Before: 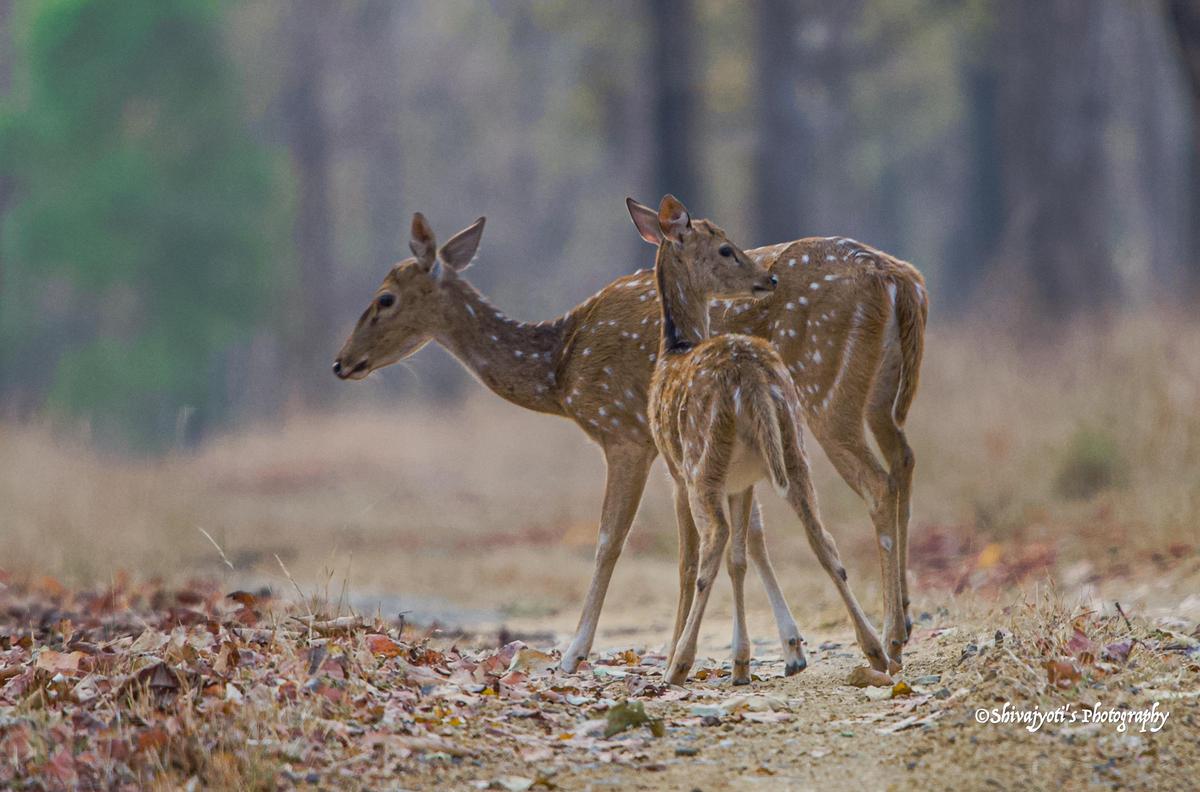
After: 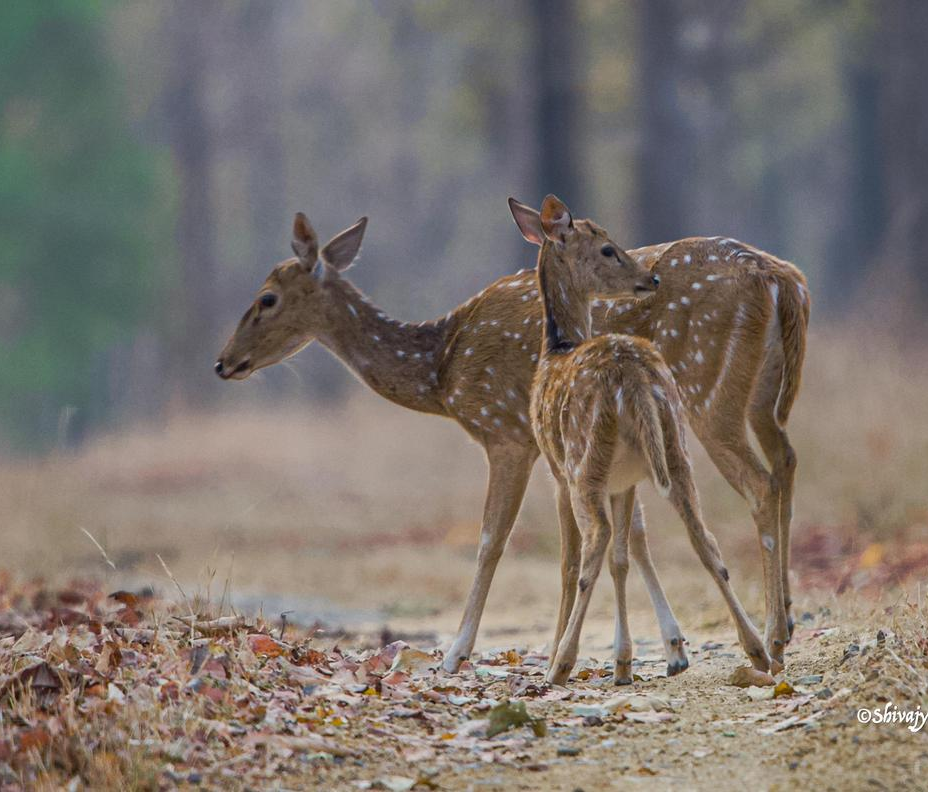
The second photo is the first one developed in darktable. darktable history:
crop: left 9.869%, right 12.787%
